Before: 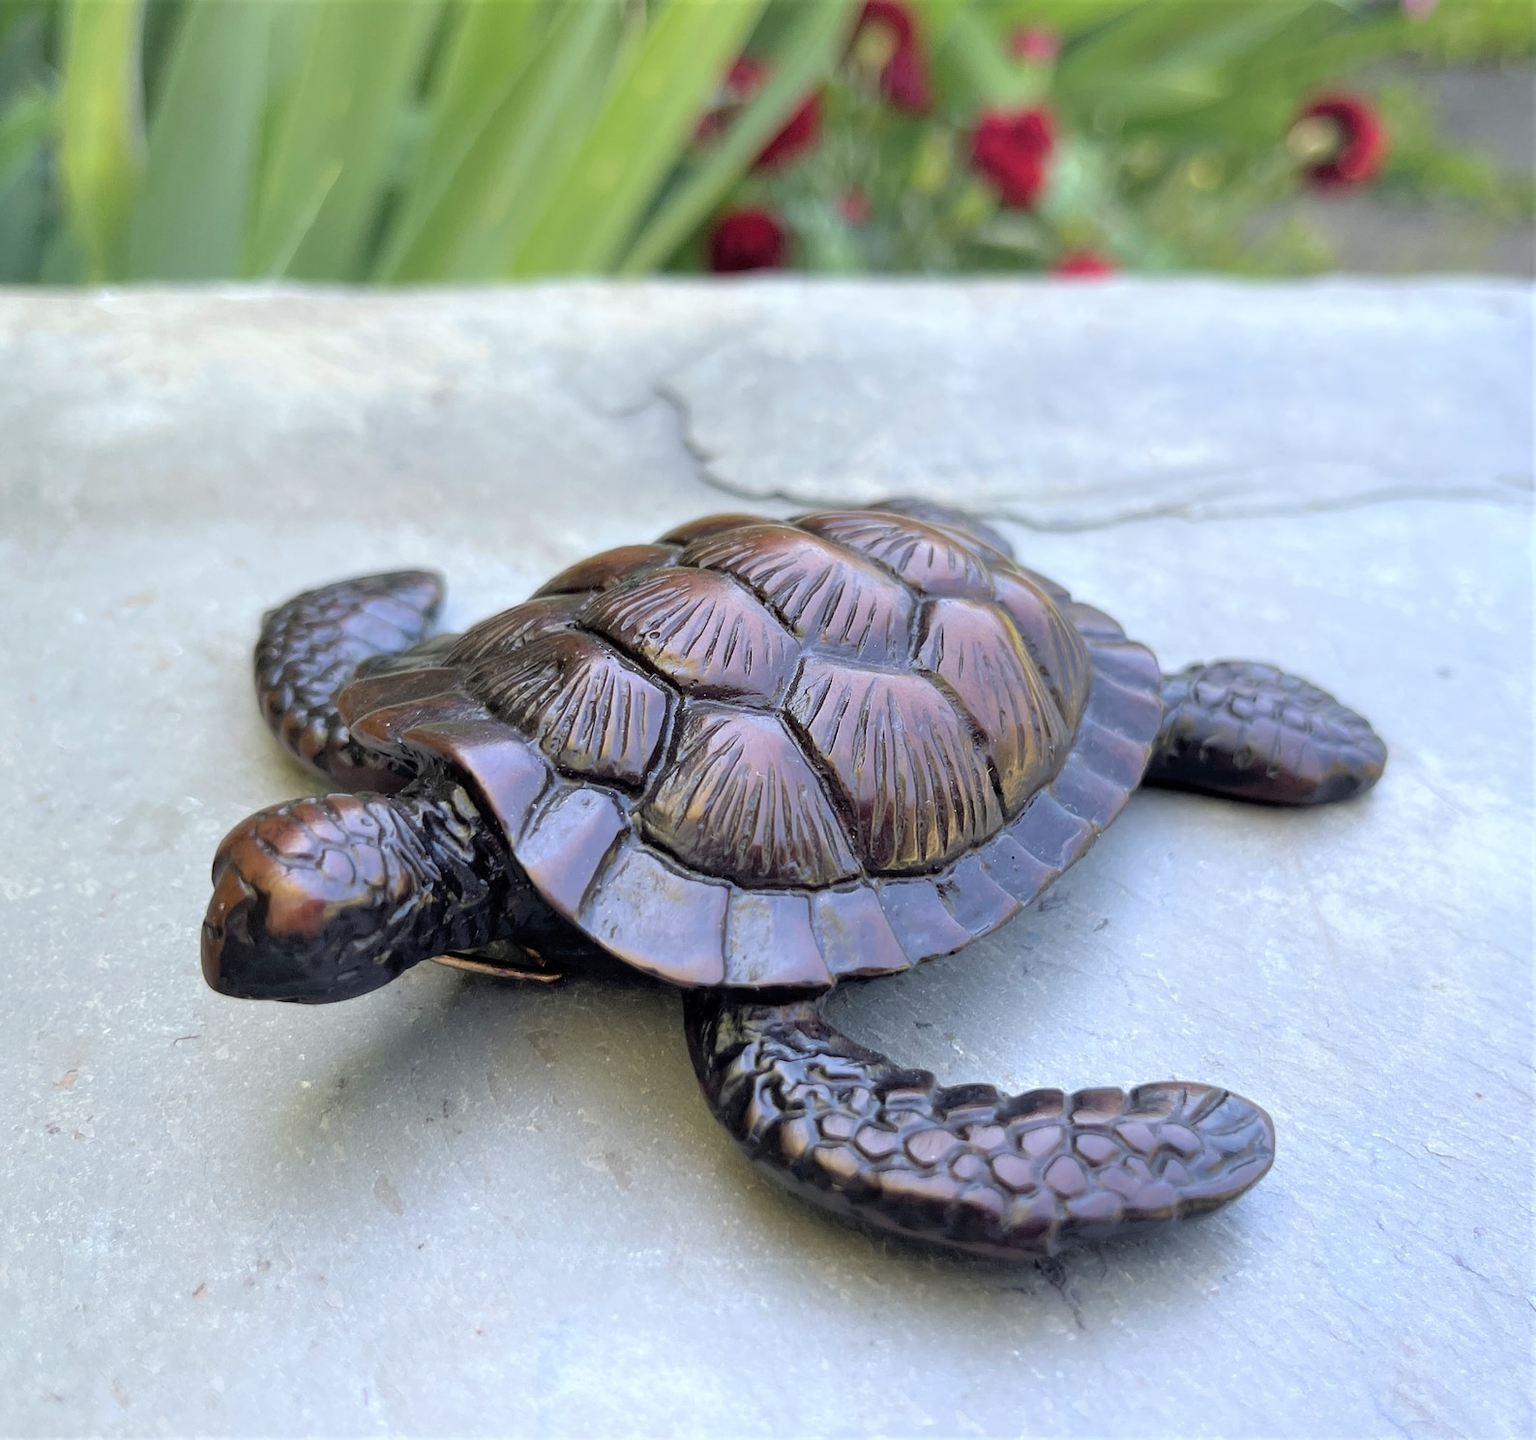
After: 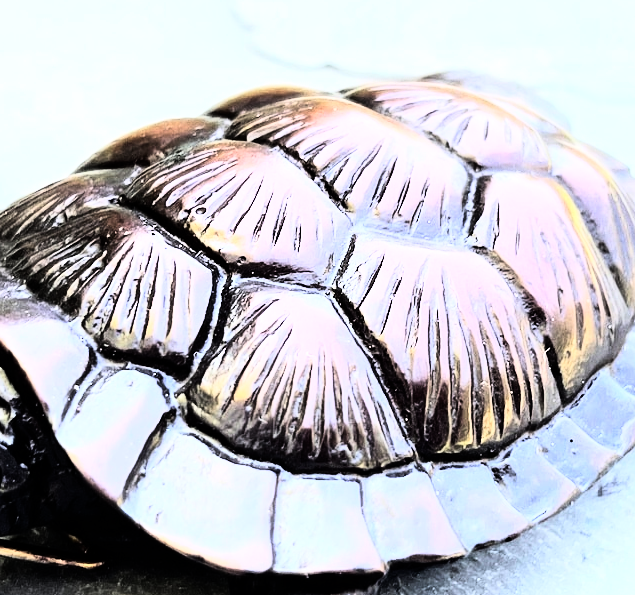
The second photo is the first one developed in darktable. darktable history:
crop: left 30%, top 30%, right 30%, bottom 30%
rgb curve: curves: ch0 [(0, 0) (0.21, 0.15) (0.24, 0.21) (0.5, 0.75) (0.75, 0.96) (0.89, 0.99) (1, 1)]; ch1 [(0, 0.02) (0.21, 0.13) (0.25, 0.2) (0.5, 0.67) (0.75, 0.9) (0.89, 0.97) (1, 1)]; ch2 [(0, 0.02) (0.21, 0.13) (0.25, 0.2) (0.5, 0.67) (0.75, 0.9) (0.89, 0.97) (1, 1)], compensate middle gray true
tone equalizer: -8 EV -1.08 EV, -7 EV -1.01 EV, -6 EV -0.867 EV, -5 EV -0.578 EV, -3 EV 0.578 EV, -2 EV 0.867 EV, -1 EV 1.01 EV, +0 EV 1.08 EV, edges refinement/feathering 500, mask exposure compensation -1.57 EV, preserve details no
